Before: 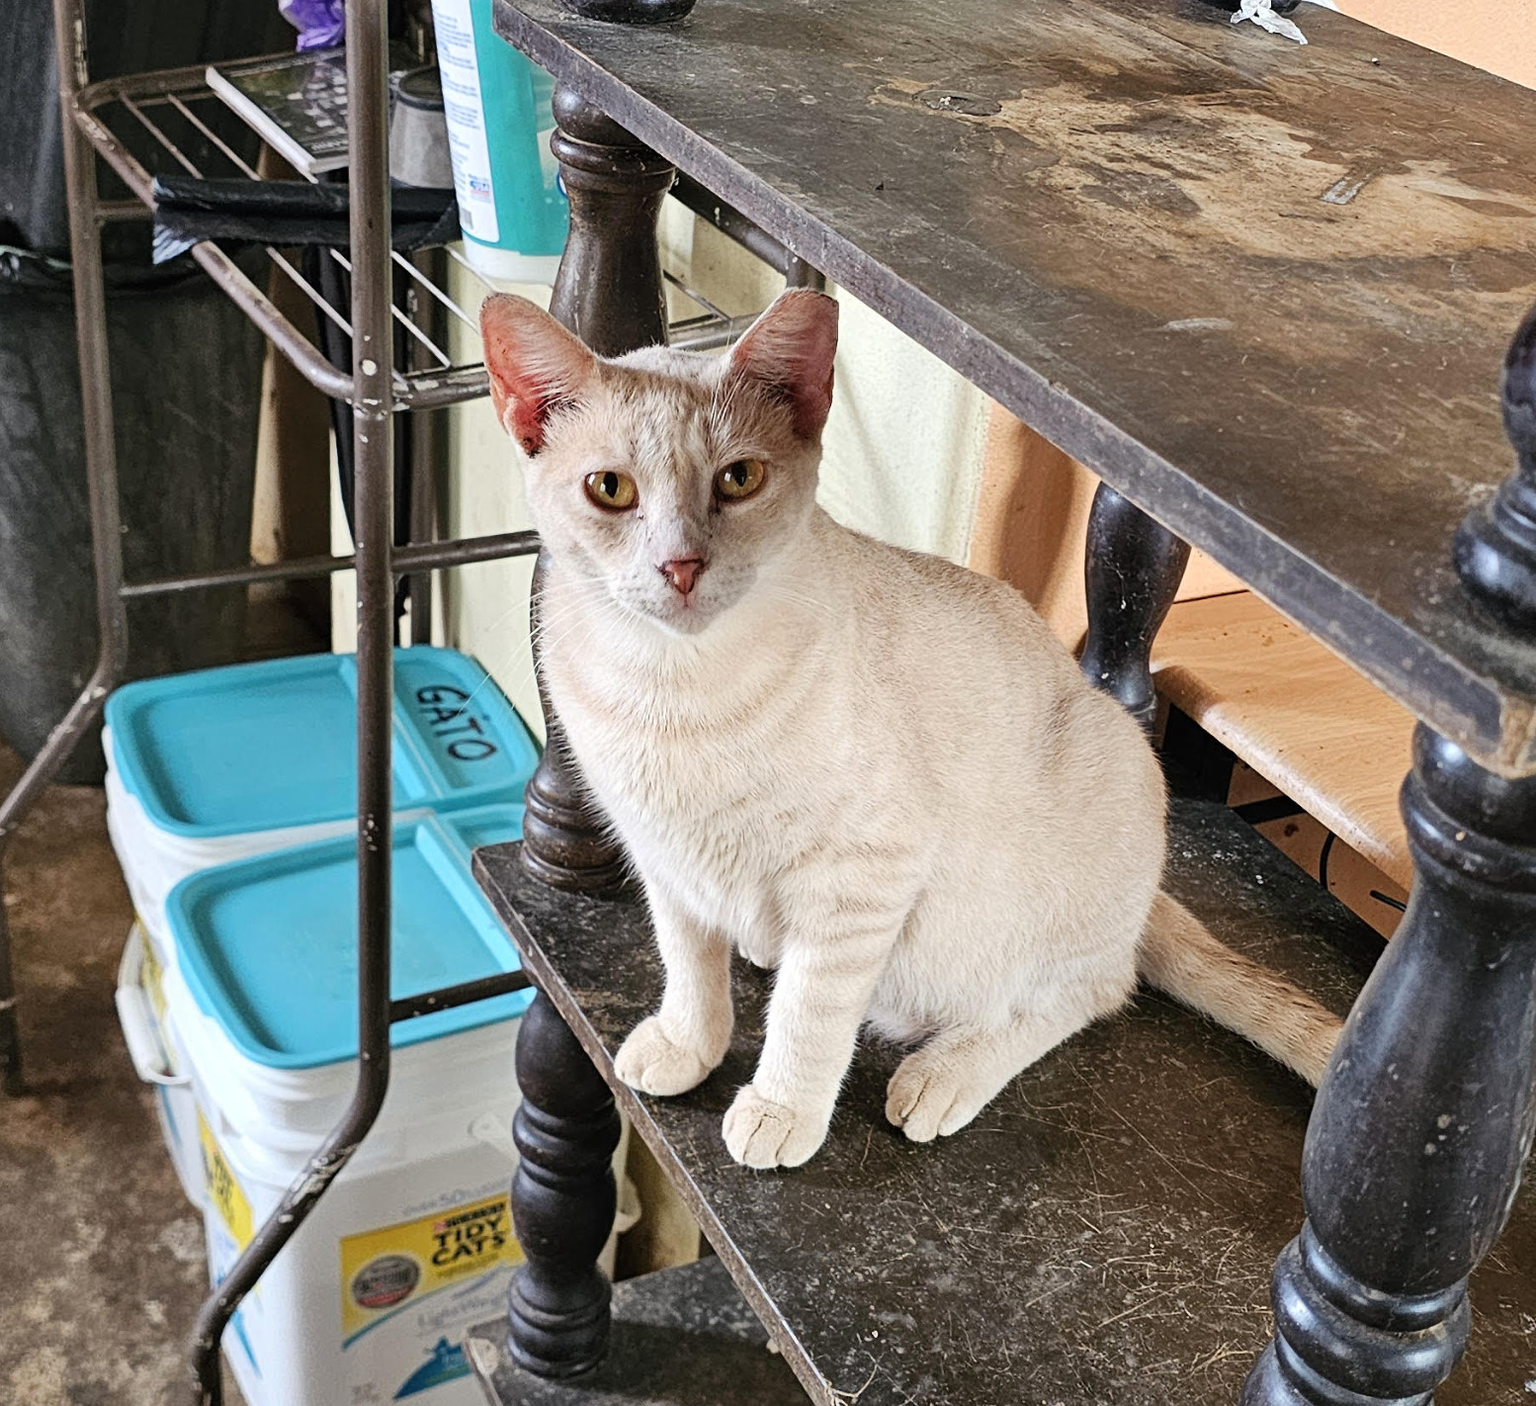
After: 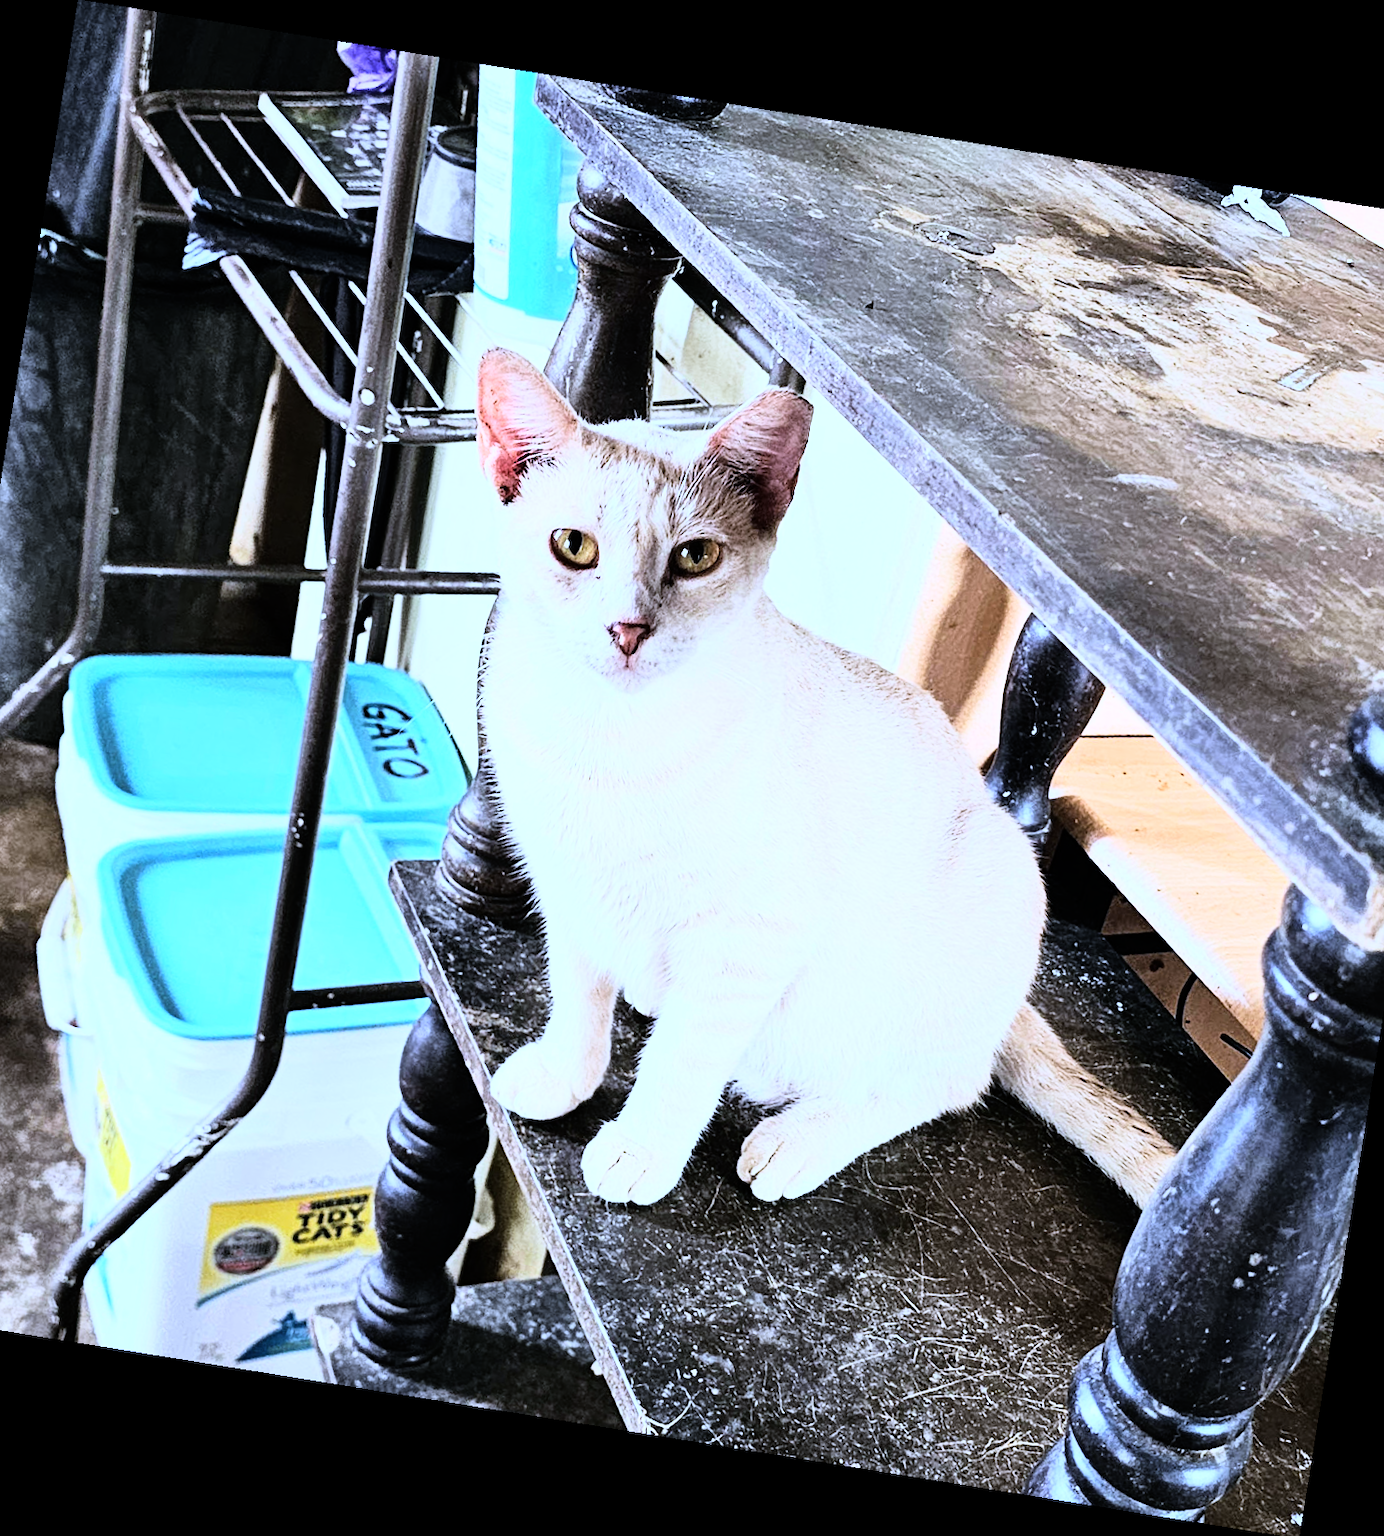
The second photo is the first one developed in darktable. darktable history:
rgb curve: curves: ch0 [(0, 0) (0.21, 0.15) (0.24, 0.21) (0.5, 0.75) (0.75, 0.96) (0.89, 0.99) (1, 1)]; ch1 [(0, 0.02) (0.21, 0.13) (0.25, 0.2) (0.5, 0.67) (0.75, 0.9) (0.89, 0.97) (1, 1)]; ch2 [(0, 0.02) (0.21, 0.13) (0.25, 0.2) (0.5, 0.67) (0.75, 0.9) (0.89, 0.97) (1, 1)], compensate middle gray true
white balance: red 0.871, blue 1.249
crop: left 8.026%, right 7.374%
rotate and perspective: rotation 9.12°, automatic cropping off
